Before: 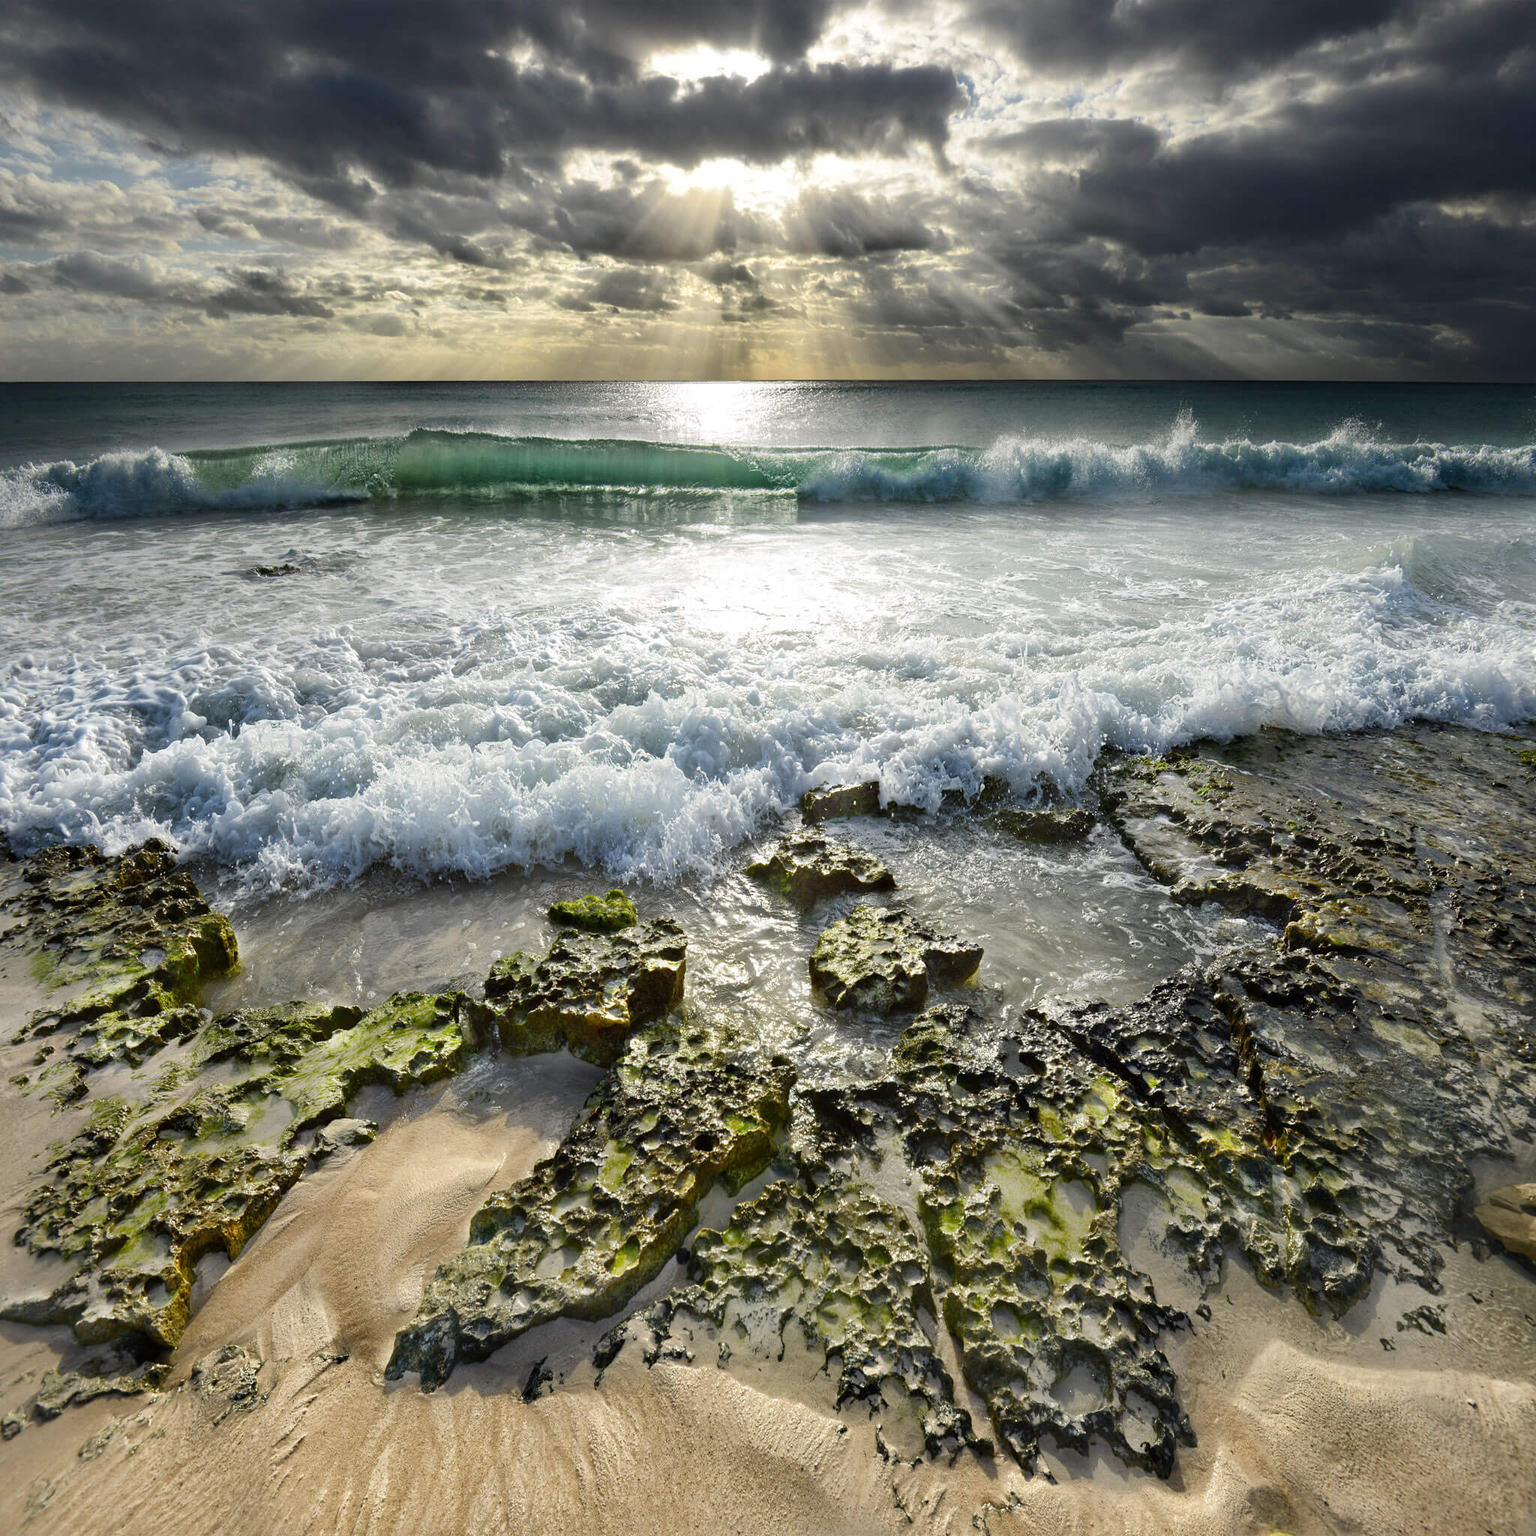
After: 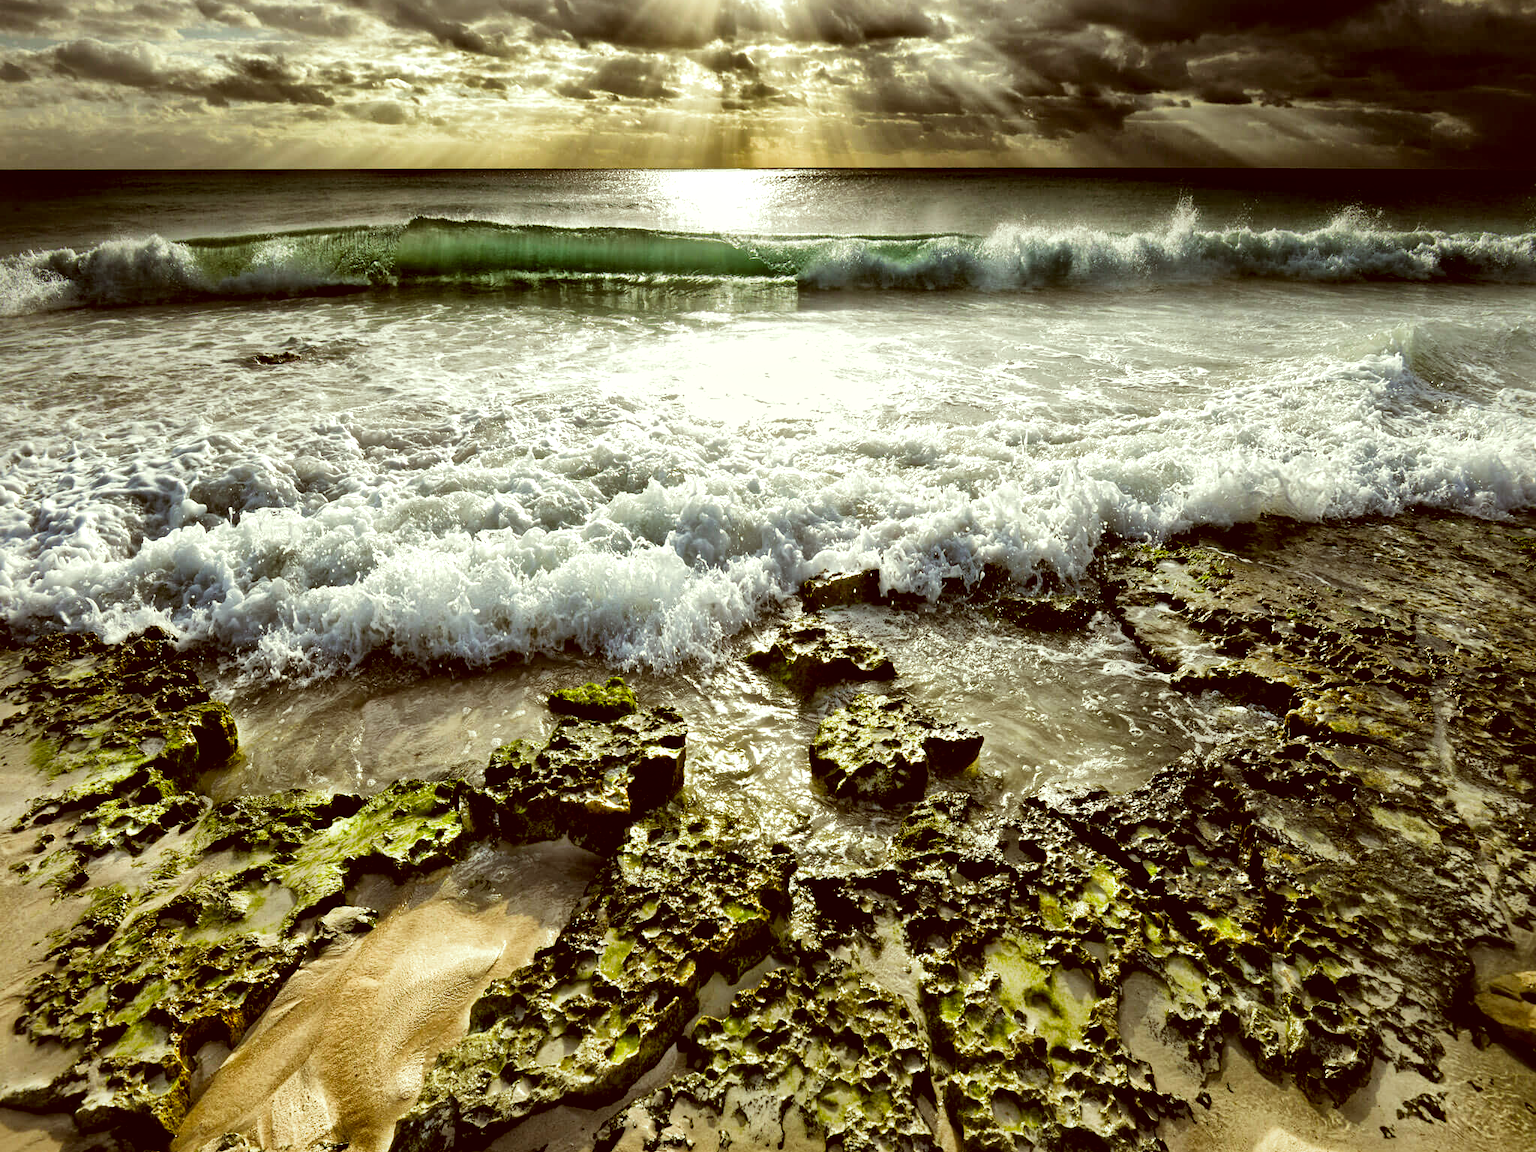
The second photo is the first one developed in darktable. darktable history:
filmic rgb: black relative exposure -8.2 EV, white relative exposure 2.2 EV, threshold 3 EV, hardness 7.11, latitude 75%, contrast 1.325, highlights saturation mix -2%, shadows ↔ highlights balance 30%, preserve chrominance RGB euclidean norm, color science v5 (2021), contrast in shadows safe, contrast in highlights safe, enable highlight reconstruction true
local contrast: mode bilateral grid, contrast 20, coarseness 50, detail 171%, midtone range 0.2
color balance rgb: perceptual saturation grading › global saturation 25%, global vibrance 20%
crop: top 13.819%, bottom 11.169%
color correction: highlights a* -5.94, highlights b* 9.48, shadows a* 10.12, shadows b* 23.94
